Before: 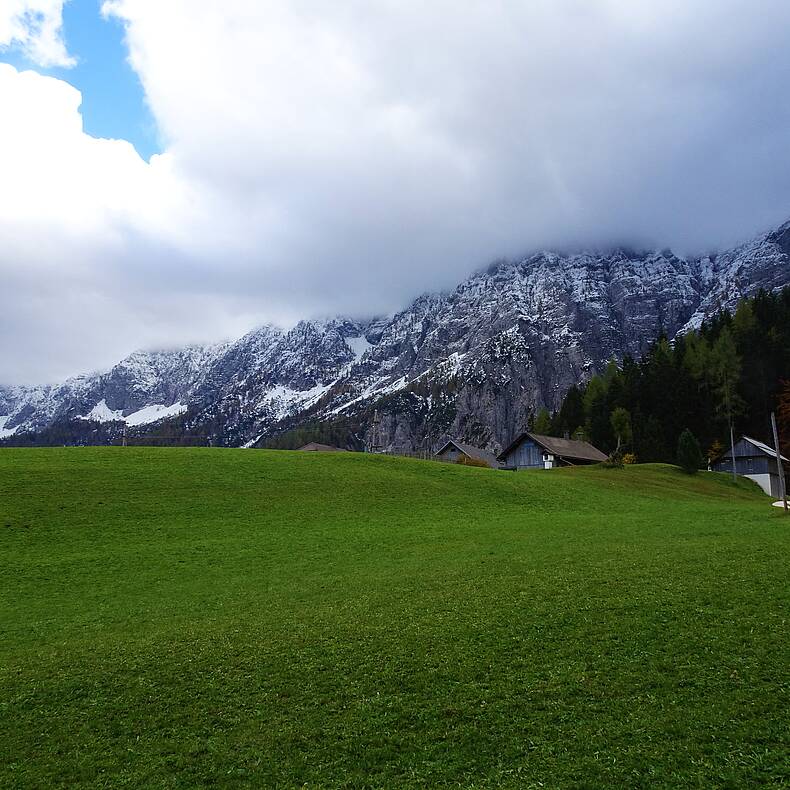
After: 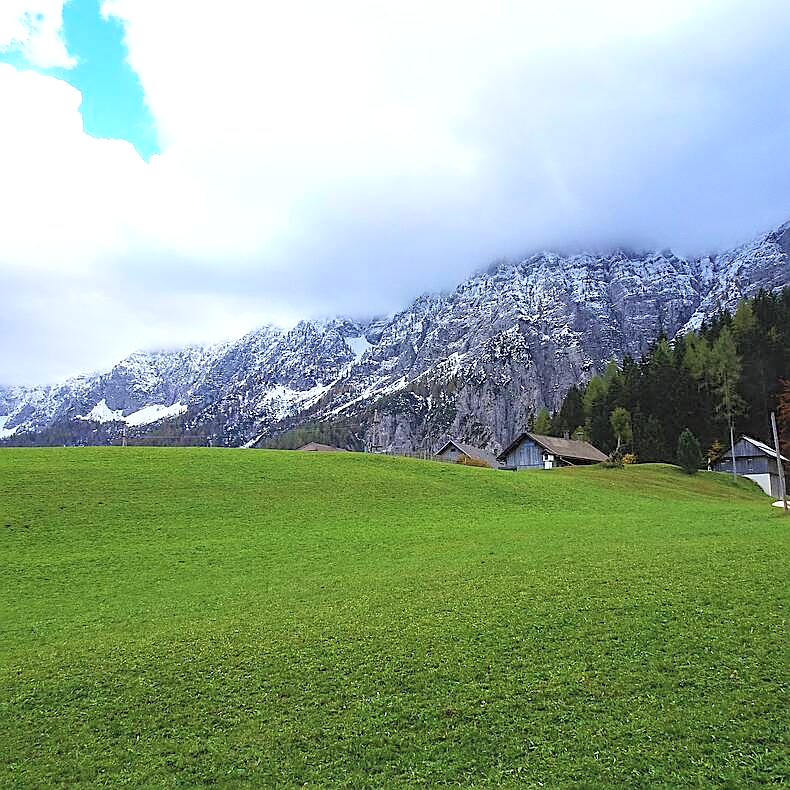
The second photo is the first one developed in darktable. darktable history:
contrast brightness saturation: contrast 0.1, brightness 0.3, saturation 0.14
exposure: exposure 0.485 EV, compensate highlight preservation false
sharpen: on, module defaults
shadows and highlights: shadows 10, white point adjustment 1, highlights -40
